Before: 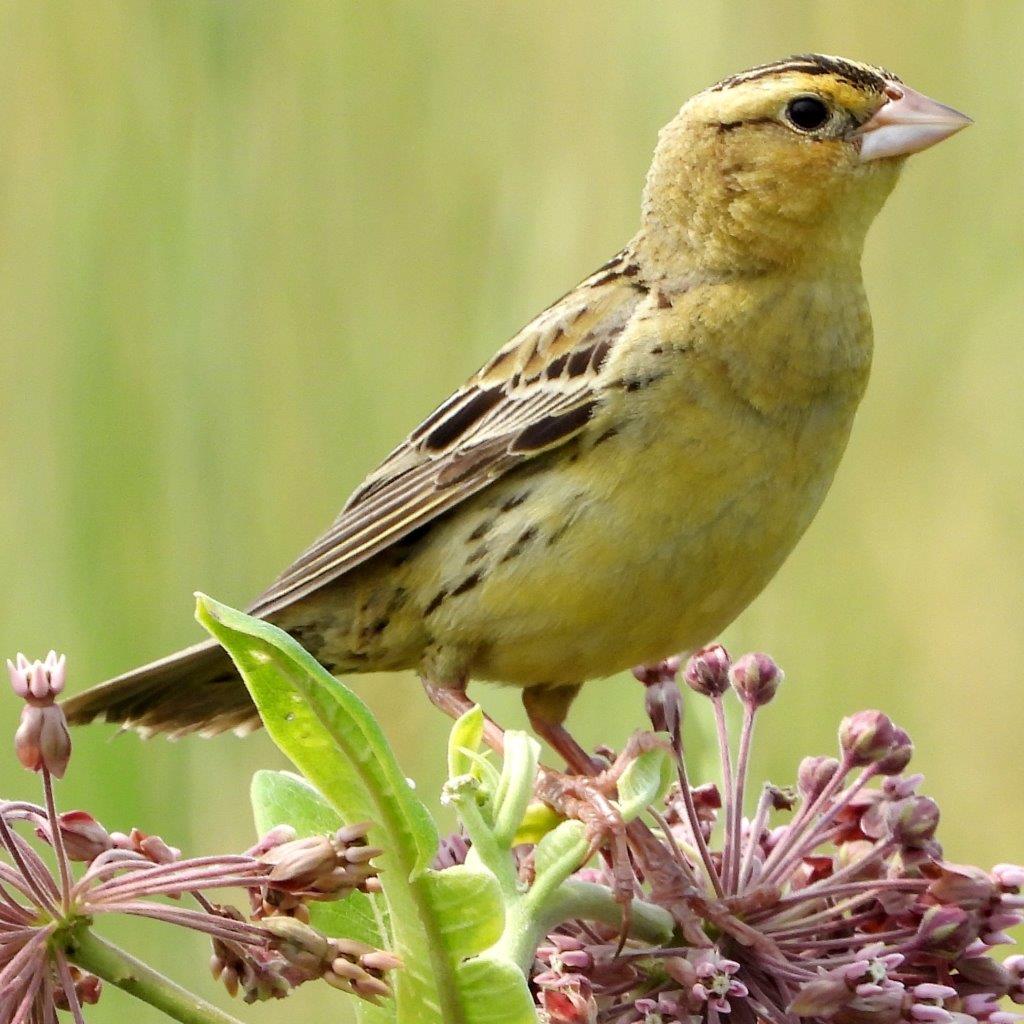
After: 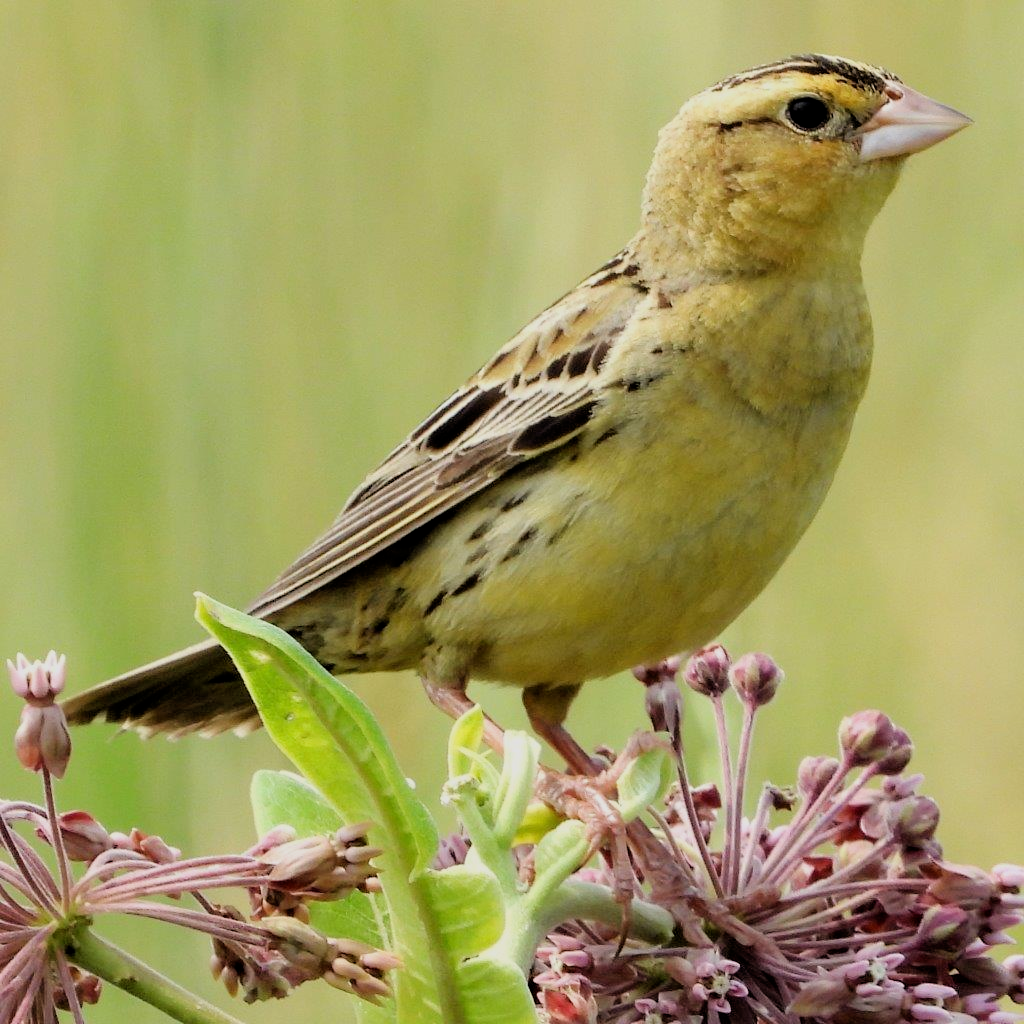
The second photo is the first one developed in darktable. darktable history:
filmic rgb: black relative exposure -7.74 EV, white relative exposure 4.41 EV, target black luminance 0%, hardness 3.75, latitude 50.72%, contrast 1.078, highlights saturation mix 8.83%, shadows ↔ highlights balance -0.221%, iterations of high-quality reconstruction 0
